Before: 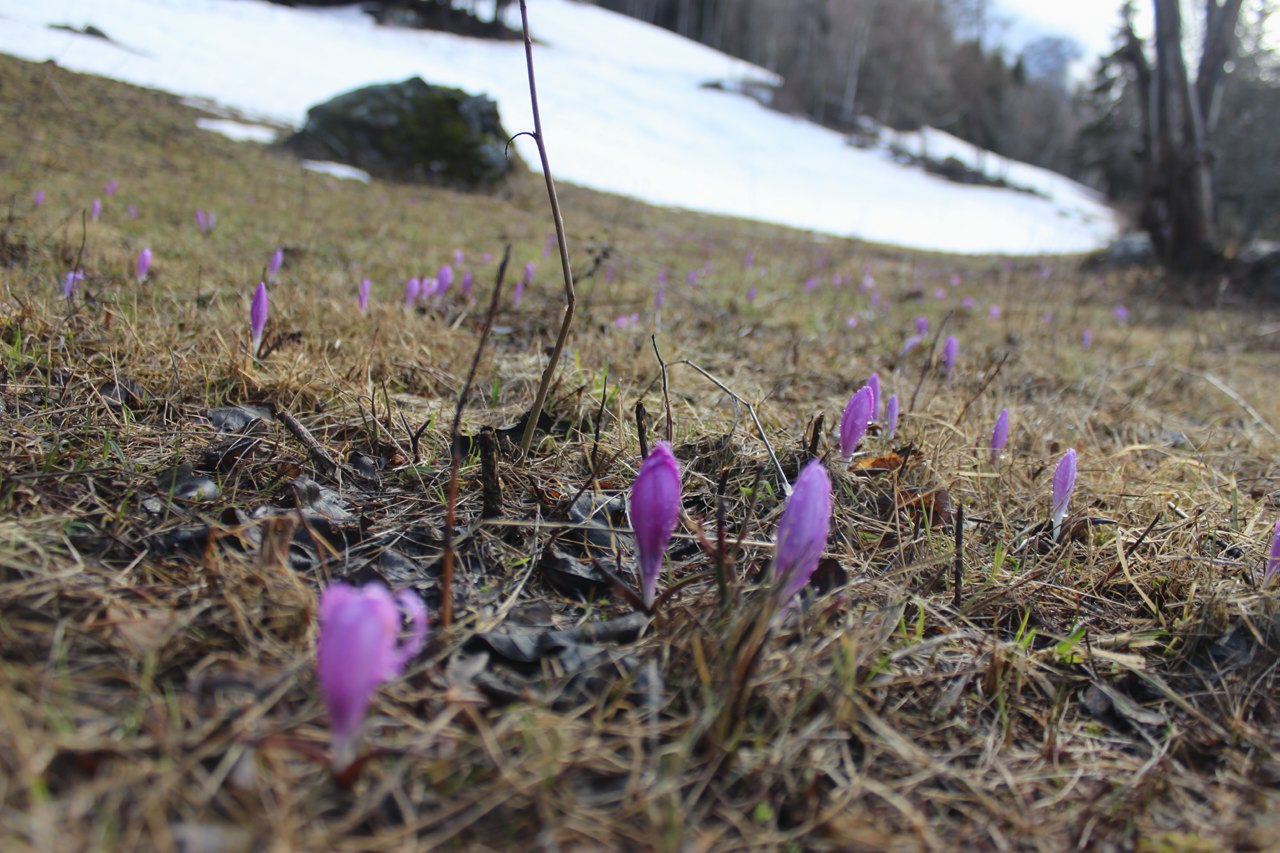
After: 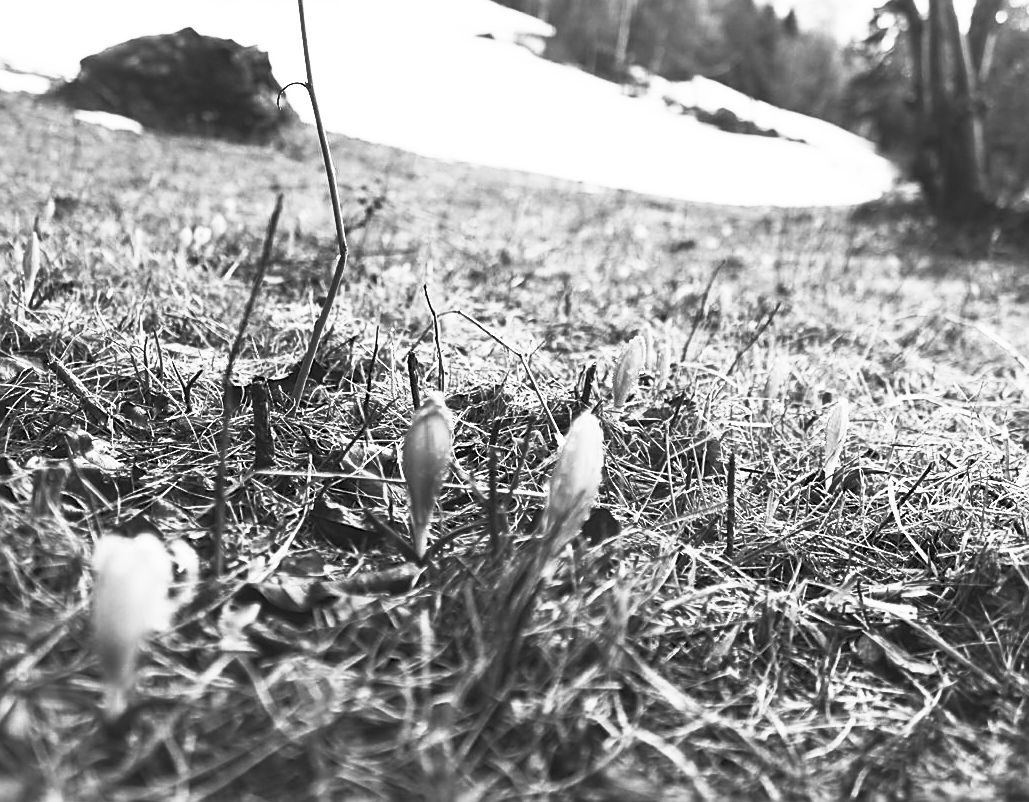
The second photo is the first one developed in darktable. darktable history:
color calibration: output gray [0.267, 0.423, 0.261, 0], illuminant as shot in camera, x 0.358, y 0.373, temperature 4628.91 K, gamut compression 0.996
contrast brightness saturation: contrast 0.997, brightness 0.991, saturation 0.993
sharpen: on, module defaults
crop and rotate: left 17.874%, top 5.967%, right 1.678%
